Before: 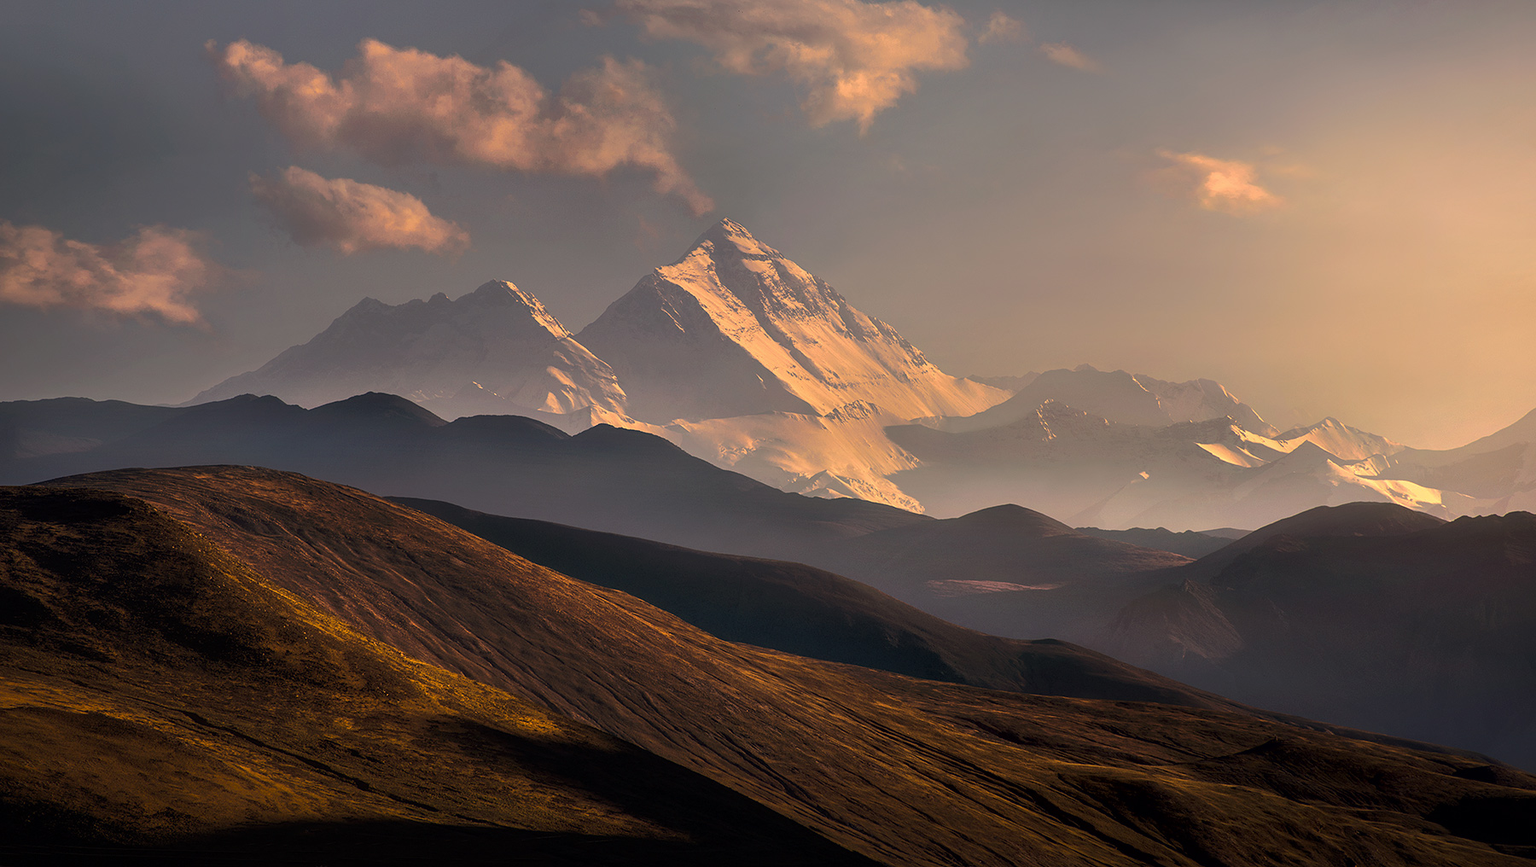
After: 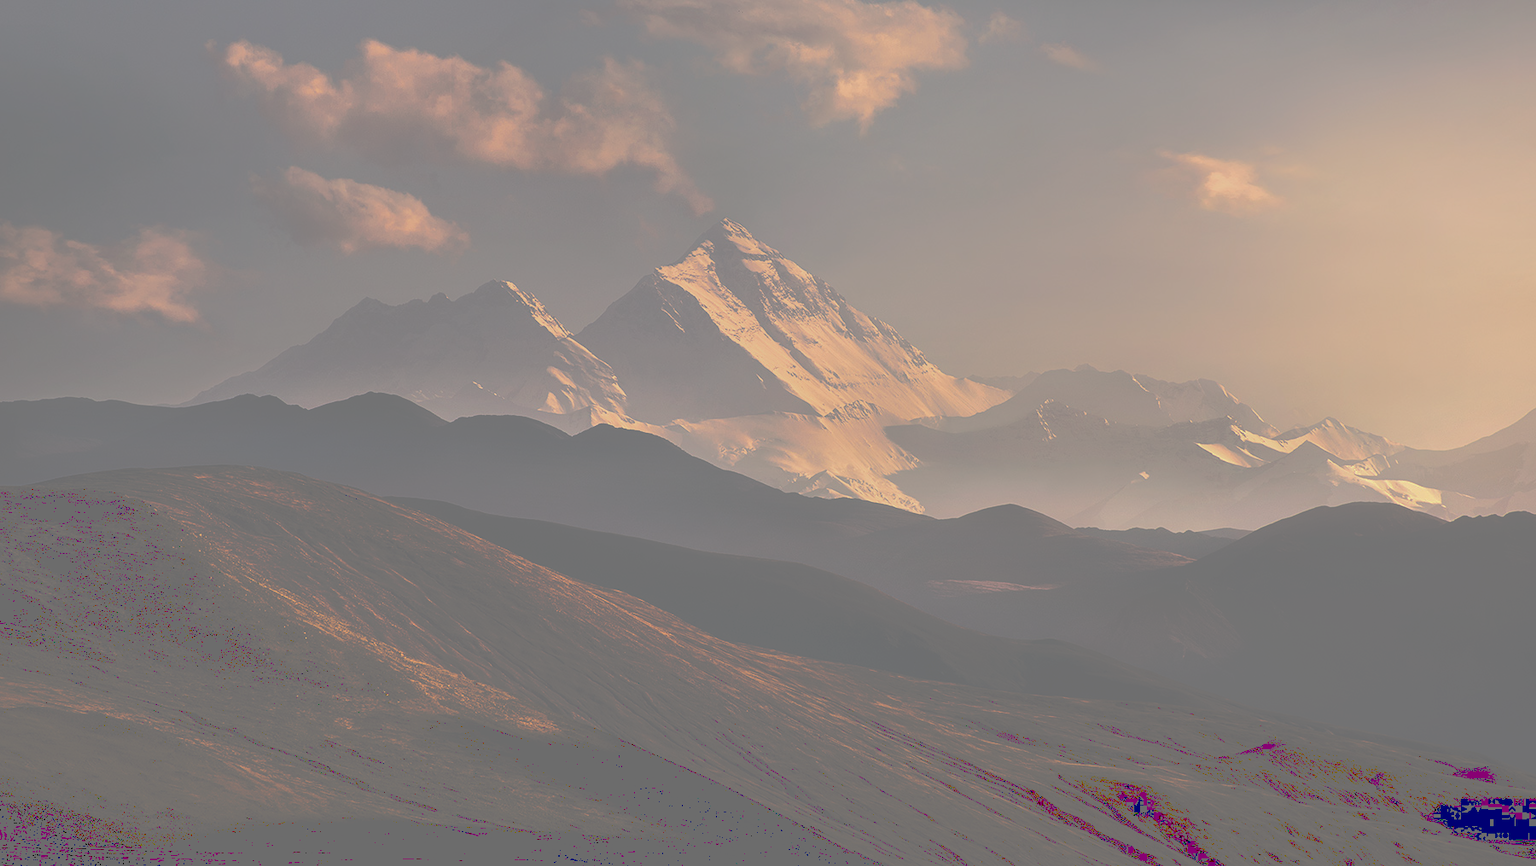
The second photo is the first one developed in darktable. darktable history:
tone curve: curves: ch0 [(0, 0) (0.003, 0.453) (0.011, 0.457) (0.025, 0.457) (0.044, 0.463) (0.069, 0.464) (0.1, 0.471) (0.136, 0.475) (0.177, 0.481) (0.224, 0.486) (0.277, 0.496) (0.335, 0.515) (0.399, 0.544) (0.468, 0.577) (0.543, 0.621) (0.623, 0.67) (0.709, 0.73) (0.801, 0.788) (0.898, 0.848) (1, 1)], preserve colors none
